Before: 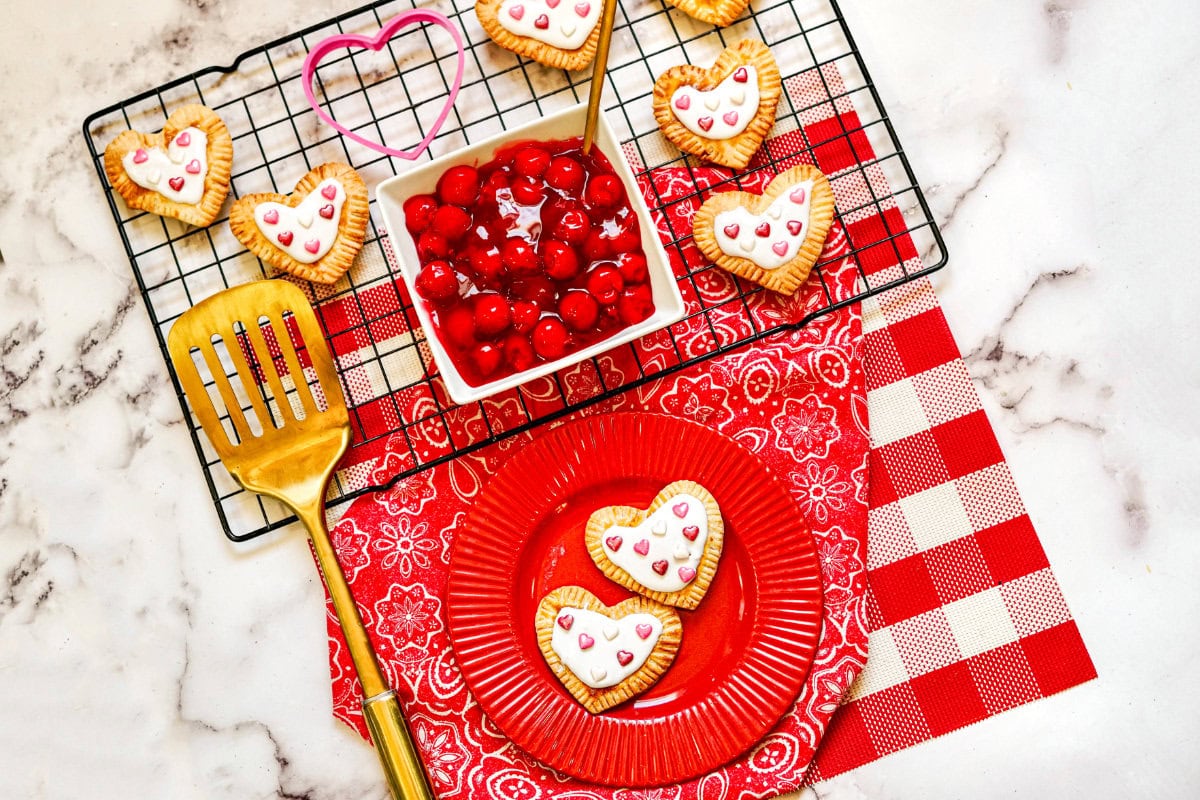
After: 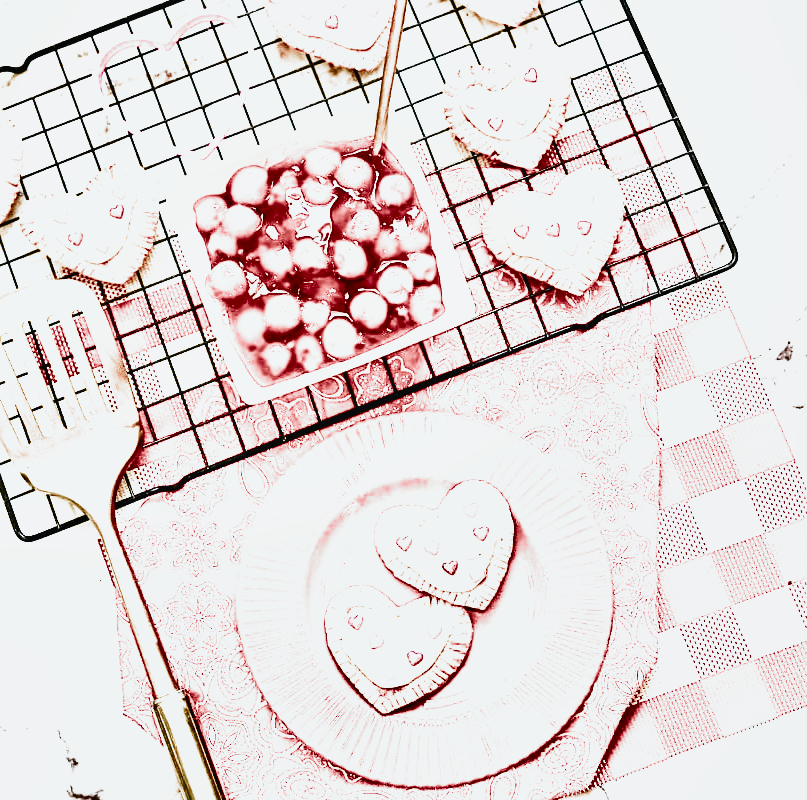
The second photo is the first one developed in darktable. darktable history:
filmic rgb: black relative exposure -3.69 EV, white relative exposure 2.78 EV, dynamic range scaling -5.46%, hardness 3.04, color science v4 (2020)
shadows and highlights: white point adjustment 0.954, soften with gaussian
color balance rgb: perceptual saturation grading › global saturation 20%, perceptual saturation grading › highlights -50.31%, perceptual saturation grading › shadows 30.686%, global vibrance -24.116%
crop and rotate: left 17.58%, right 15.135%
tone curve: curves: ch0 [(0, 0.056) (0.049, 0.073) (0.155, 0.127) (0.33, 0.331) (0.432, 0.46) (0.601, 0.655) (0.843, 0.876) (1, 0.965)]; ch1 [(0, 0) (0.339, 0.334) (0.445, 0.419) (0.476, 0.454) (0.497, 0.494) (0.53, 0.511) (0.557, 0.549) (0.613, 0.614) (0.728, 0.729) (1, 1)]; ch2 [(0, 0) (0.327, 0.318) (0.417, 0.426) (0.46, 0.453) (0.502, 0.5) (0.526, 0.52) (0.54, 0.543) (0.606, 0.61) (0.74, 0.716) (1, 1)], color space Lab, independent channels, preserve colors none
tone equalizer: mask exposure compensation -0.494 EV
sharpen: amount 0.216
exposure: black level correction 0, exposure 1.518 EV, compensate highlight preservation false
